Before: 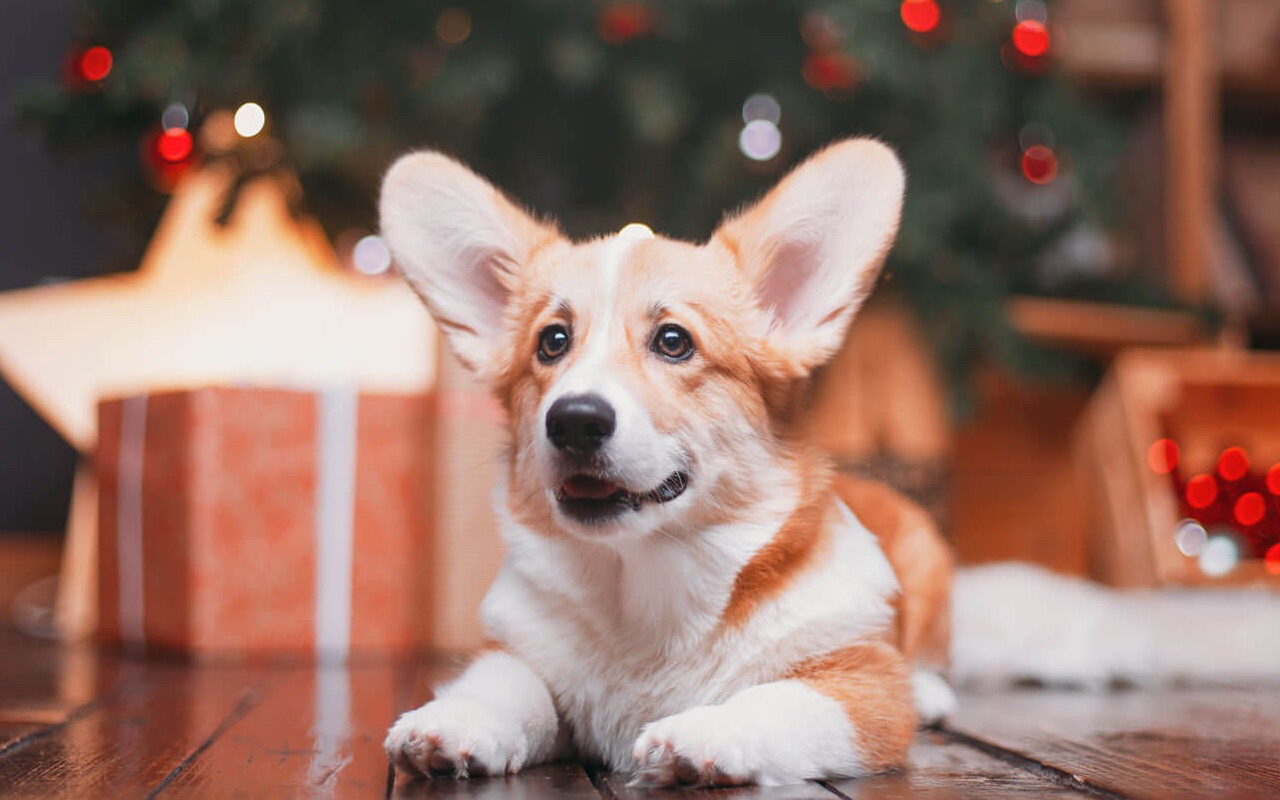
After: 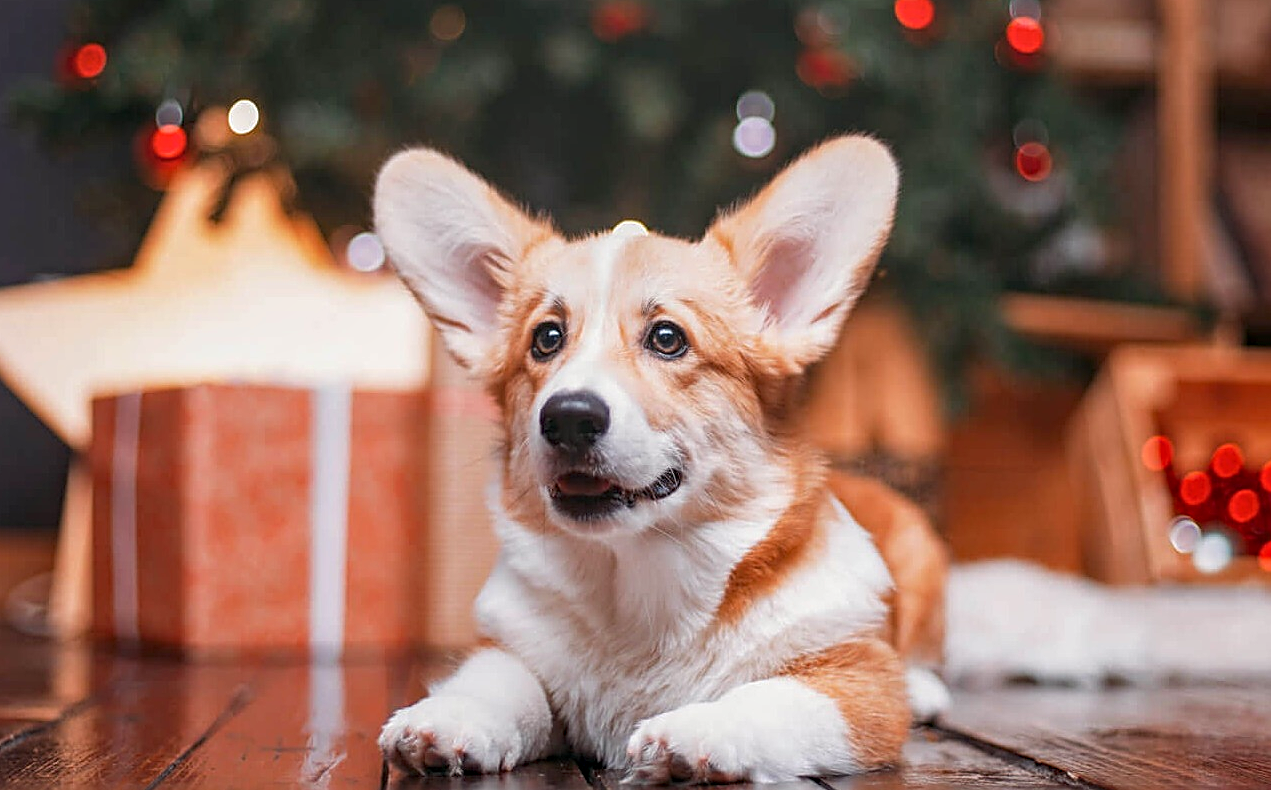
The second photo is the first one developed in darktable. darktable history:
haze removal: compatibility mode true, adaptive false
local contrast: on, module defaults
levels: black 8.58%
crop: left 0.504%, top 0.493%, right 0.135%, bottom 0.687%
sharpen: on, module defaults
